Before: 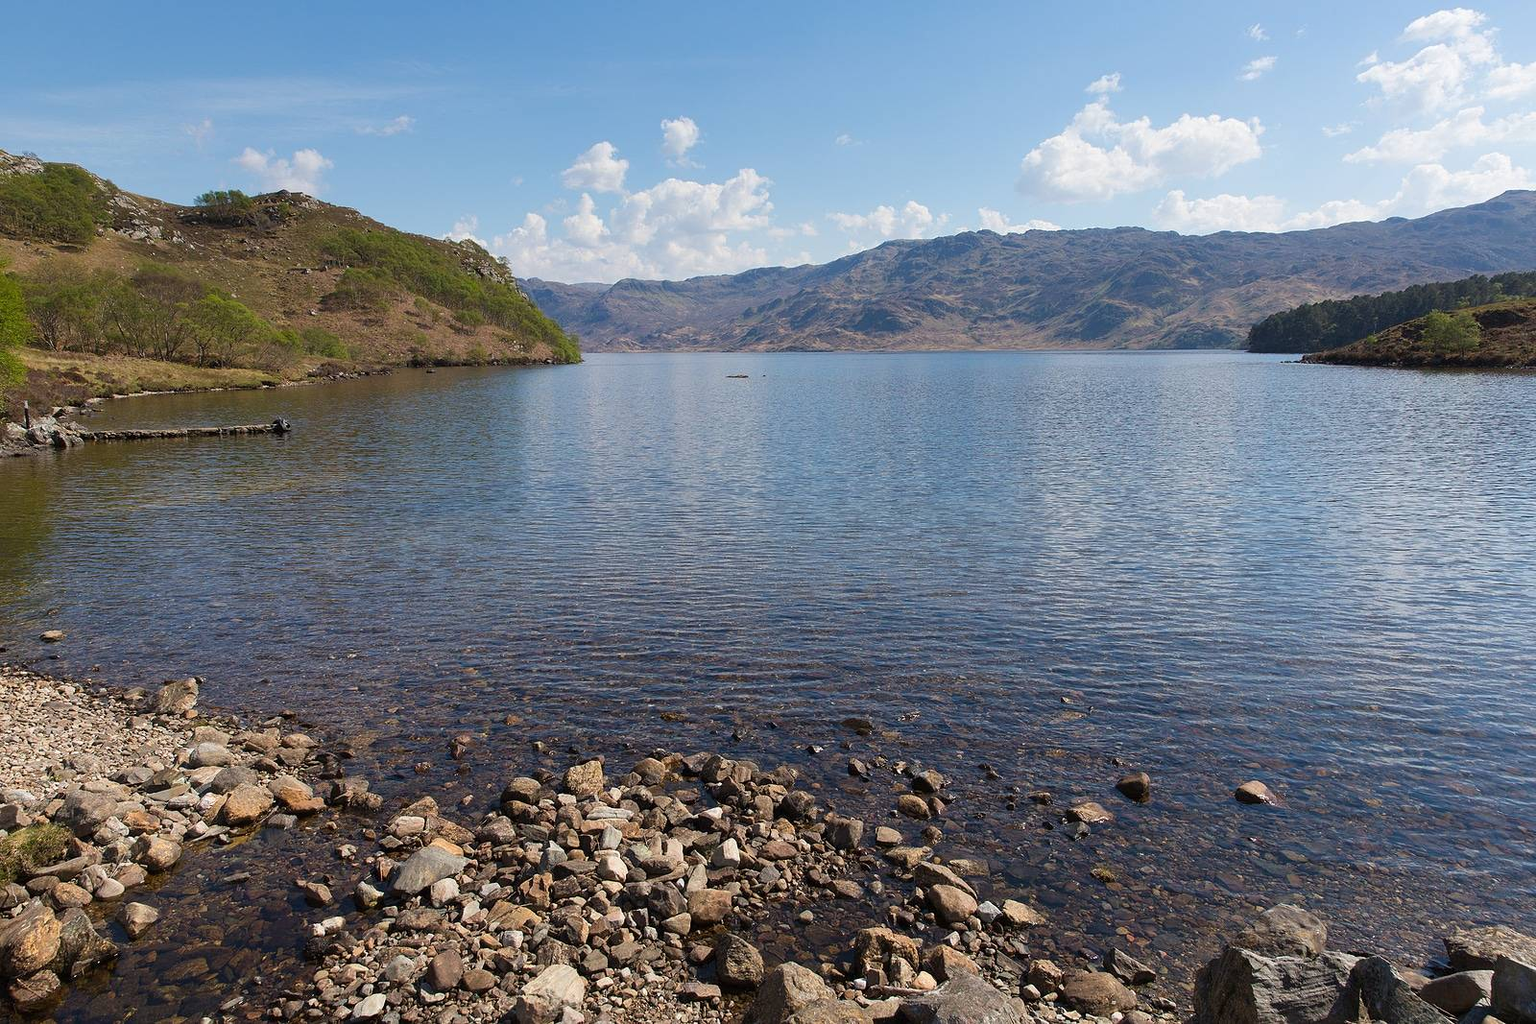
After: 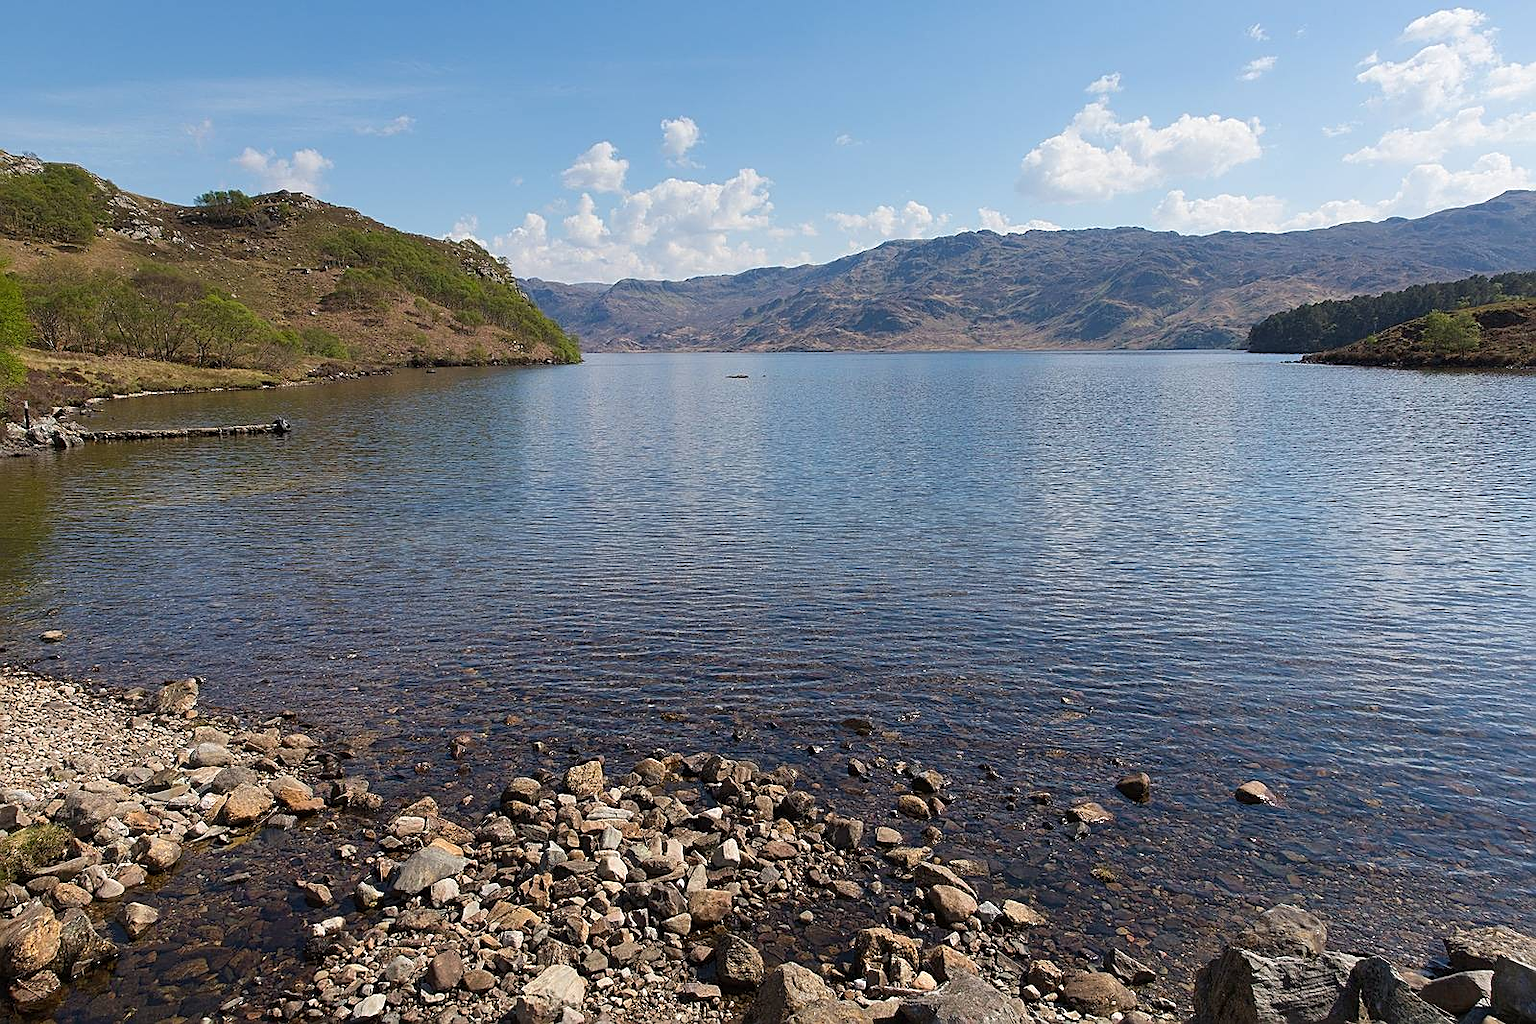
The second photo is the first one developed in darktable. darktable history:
sharpen: amount 0.541
